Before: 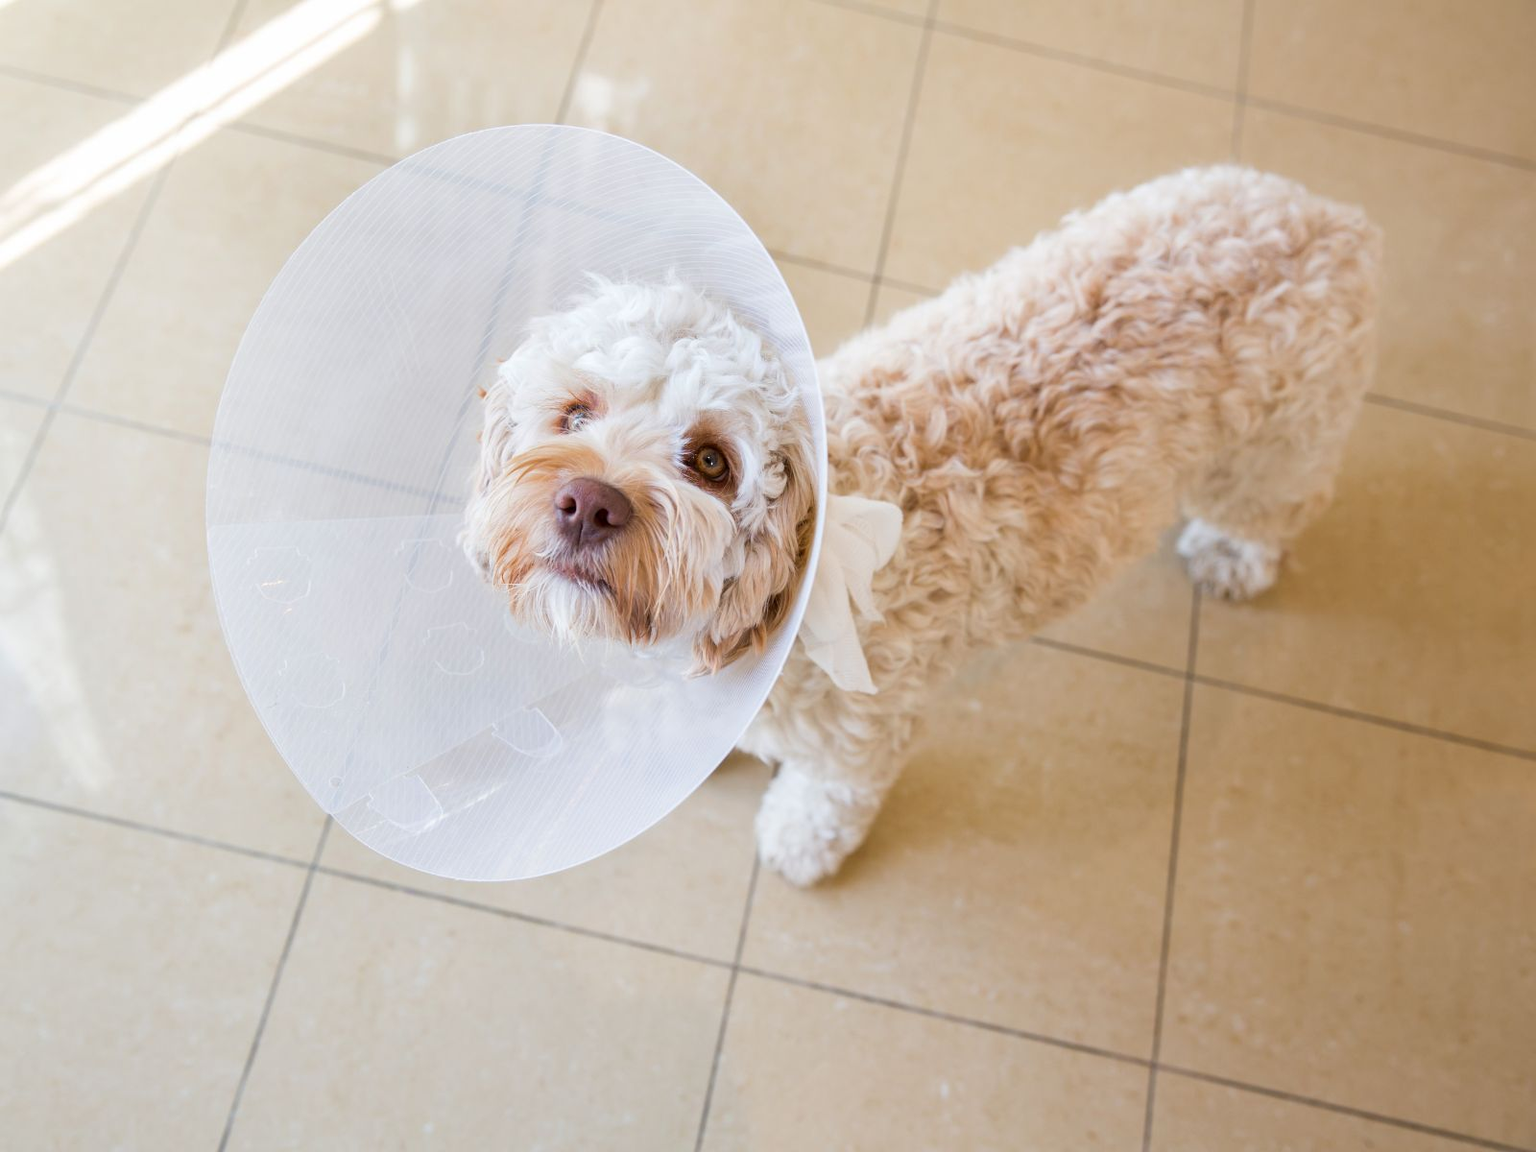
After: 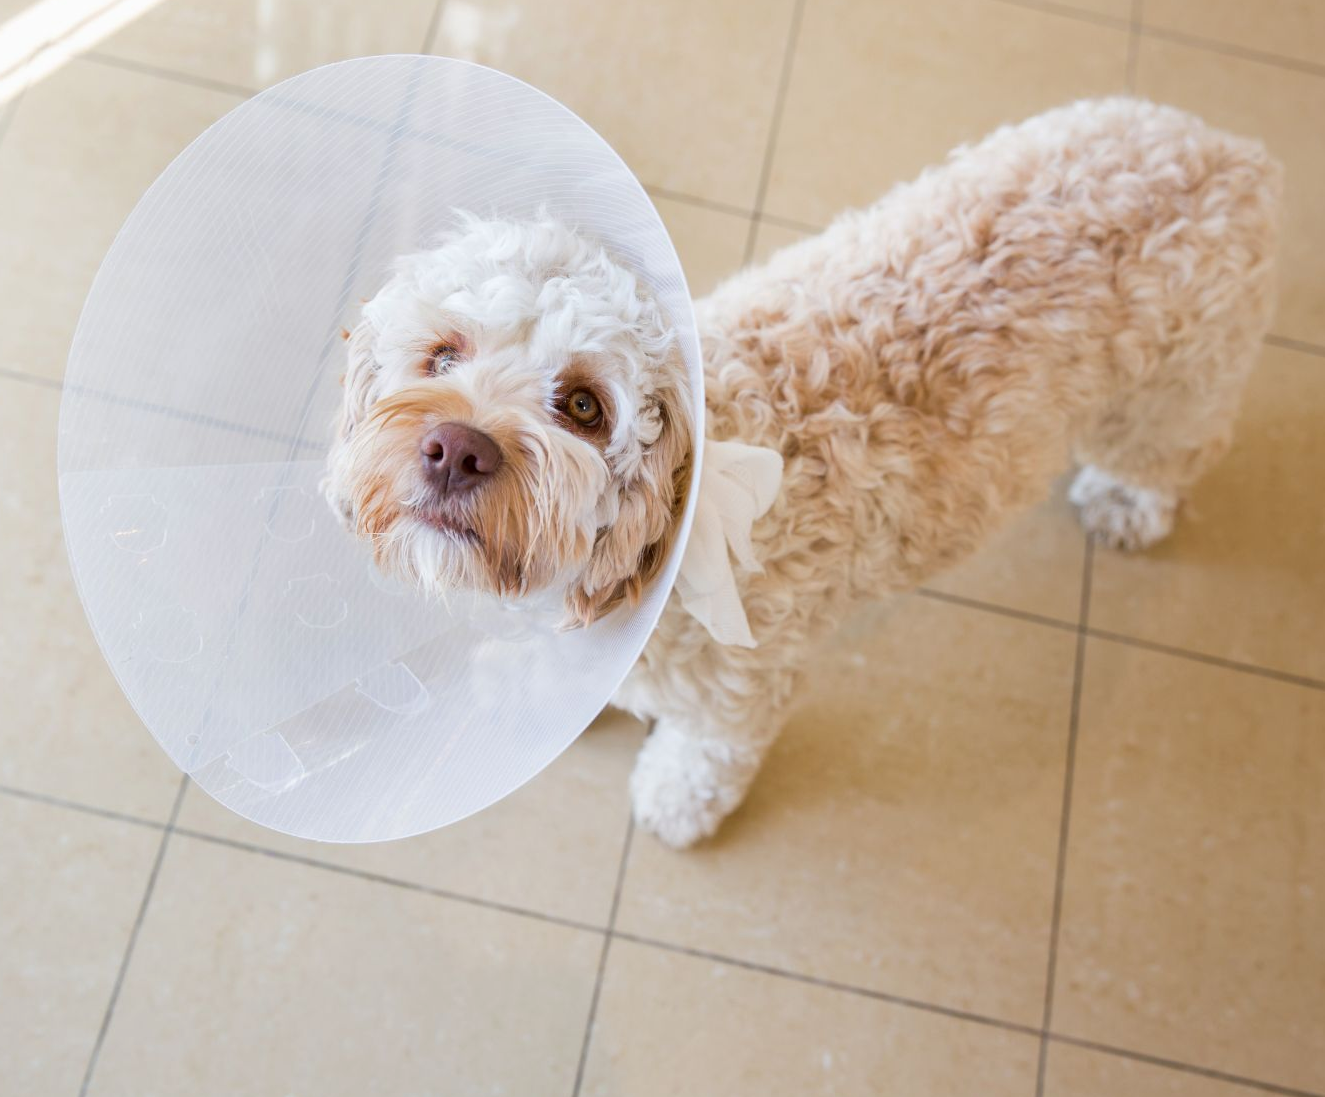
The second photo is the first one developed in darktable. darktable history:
crop: left 9.814%, top 6.332%, right 7.344%, bottom 2.176%
exposure: exposure -0.042 EV, compensate highlight preservation false
